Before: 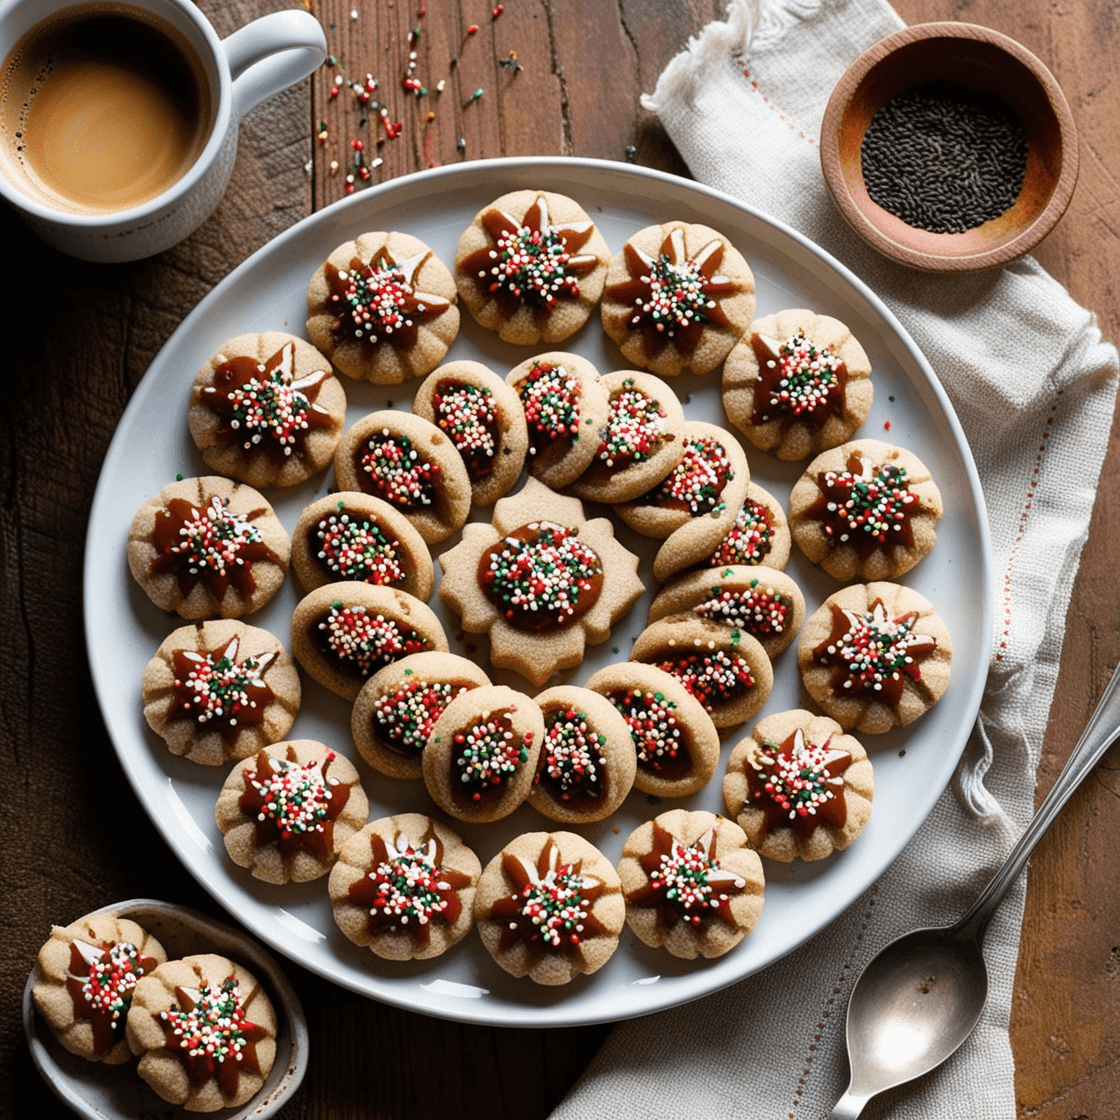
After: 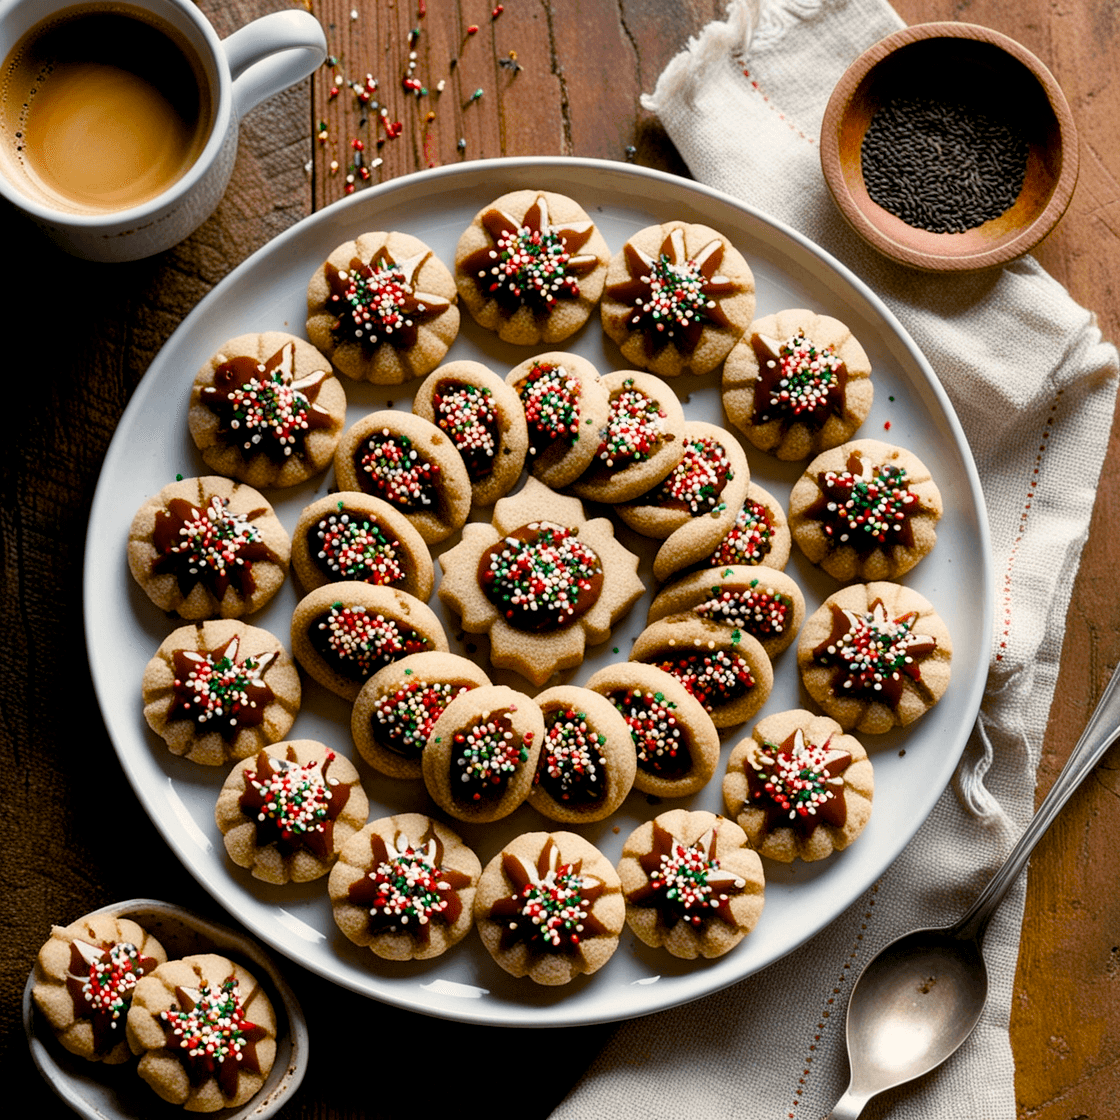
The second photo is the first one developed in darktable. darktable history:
contrast brightness saturation: saturation -0.05
color balance rgb: shadows lift › chroma 1%, shadows lift › hue 240.84°, highlights gain › chroma 2%, highlights gain › hue 73.2°, global offset › luminance -0.5%, perceptual saturation grading › global saturation 20%, perceptual saturation grading › highlights -25%, perceptual saturation grading › shadows 50%, global vibrance 15%
